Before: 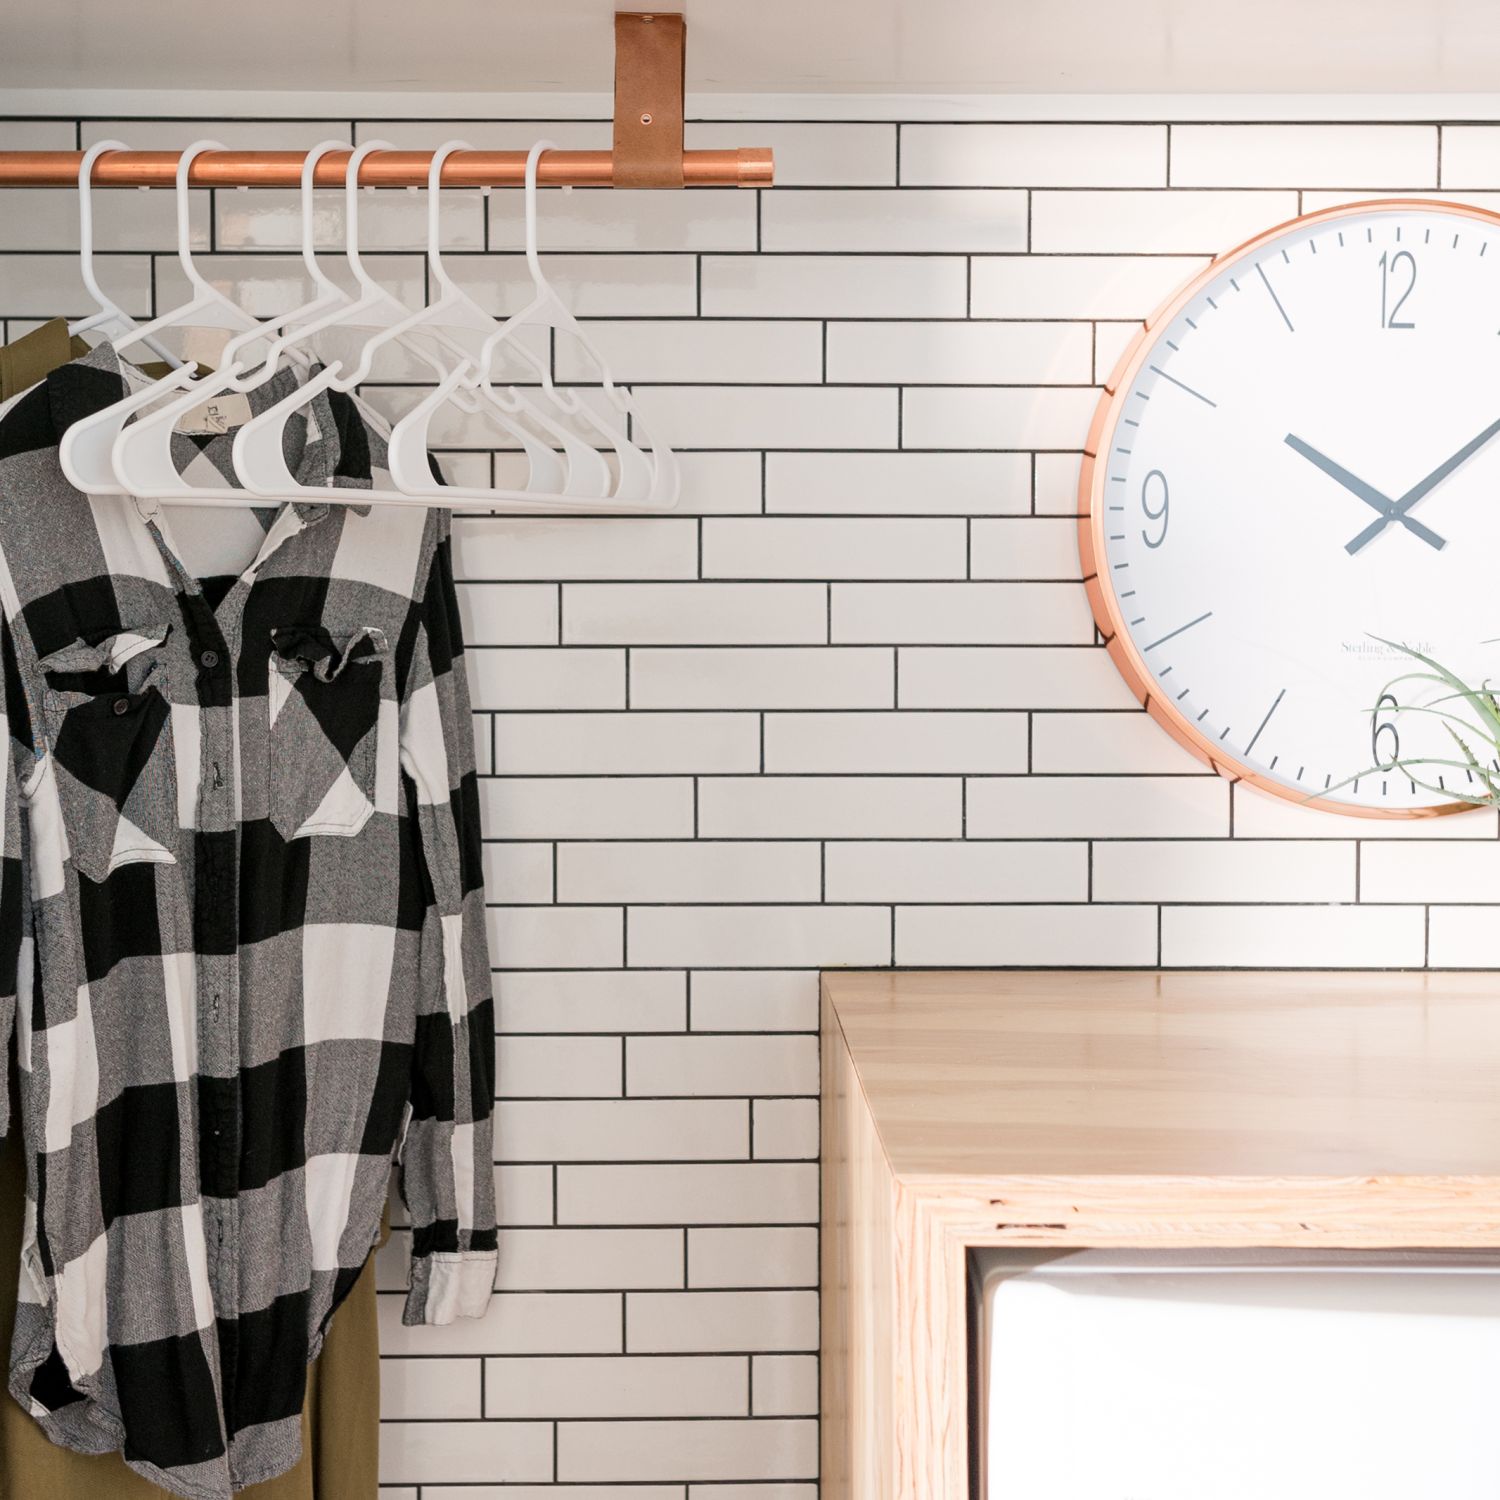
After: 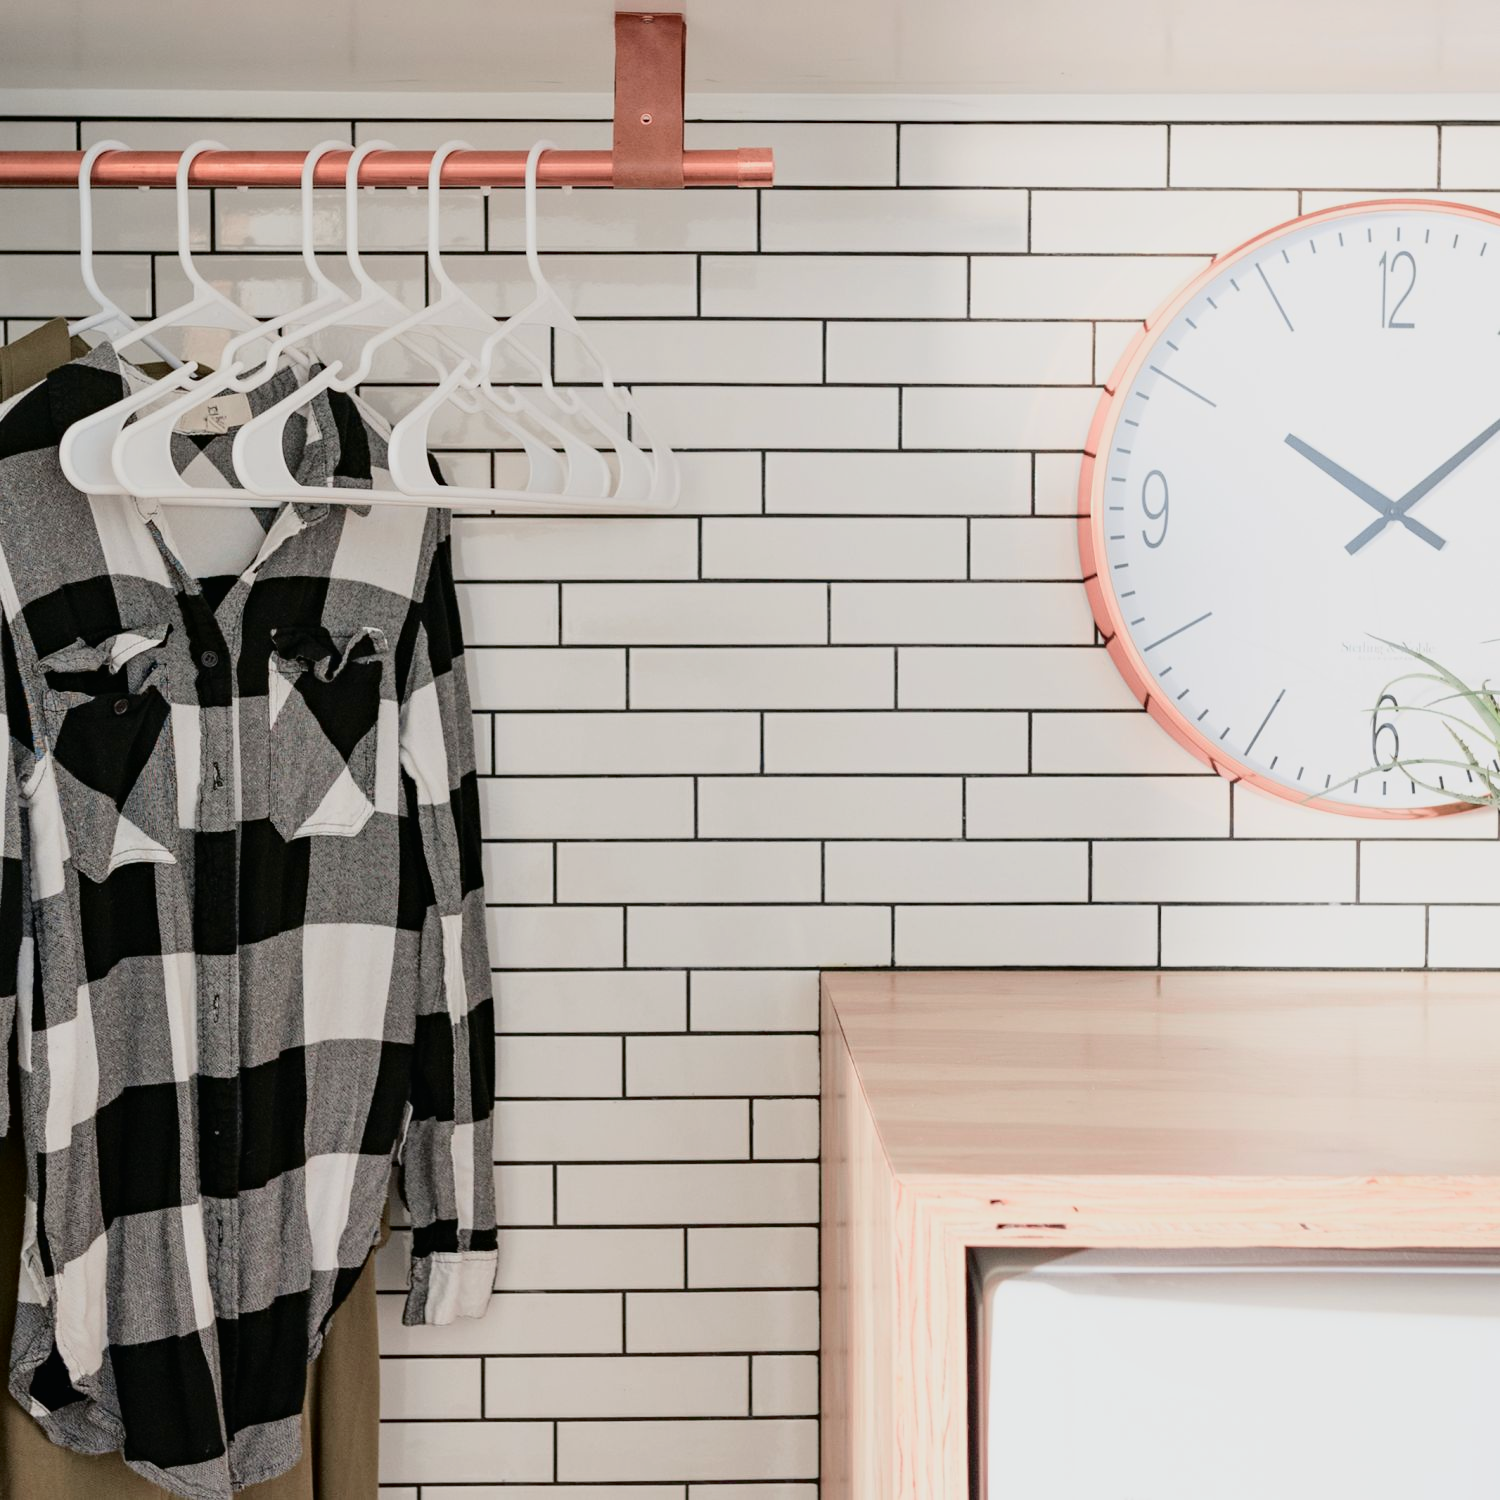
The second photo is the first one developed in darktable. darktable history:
tone curve: curves: ch0 [(0, 0.009) (0.105, 0.069) (0.195, 0.154) (0.289, 0.278) (0.384, 0.391) (0.513, 0.53) (0.66, 0.667) (0.895, 0.863) (1, 0.919)]; ch1 [(0, 0) (0.161, 0.092) (0.35, 0.33) (0.403, 0.395) (0.456, 0.469) (0.502, 0.499) (0.519, 0.514) (0.576, 0.587) (0.642, 0.645) (0.701, 0.742) (1, 0.942)]; ch2 [(0, 0) (0.371, 0.362) (0.437, 0.437) (0.501, 0.5) (0.53, 0.528) (0.569, 0.551) (0.619, 0.58) (0.883, 0.752) (1, 0.929)], color space Lab, independent channels, preserve colors none
haze removal: compatibility mode true, adaptive false
